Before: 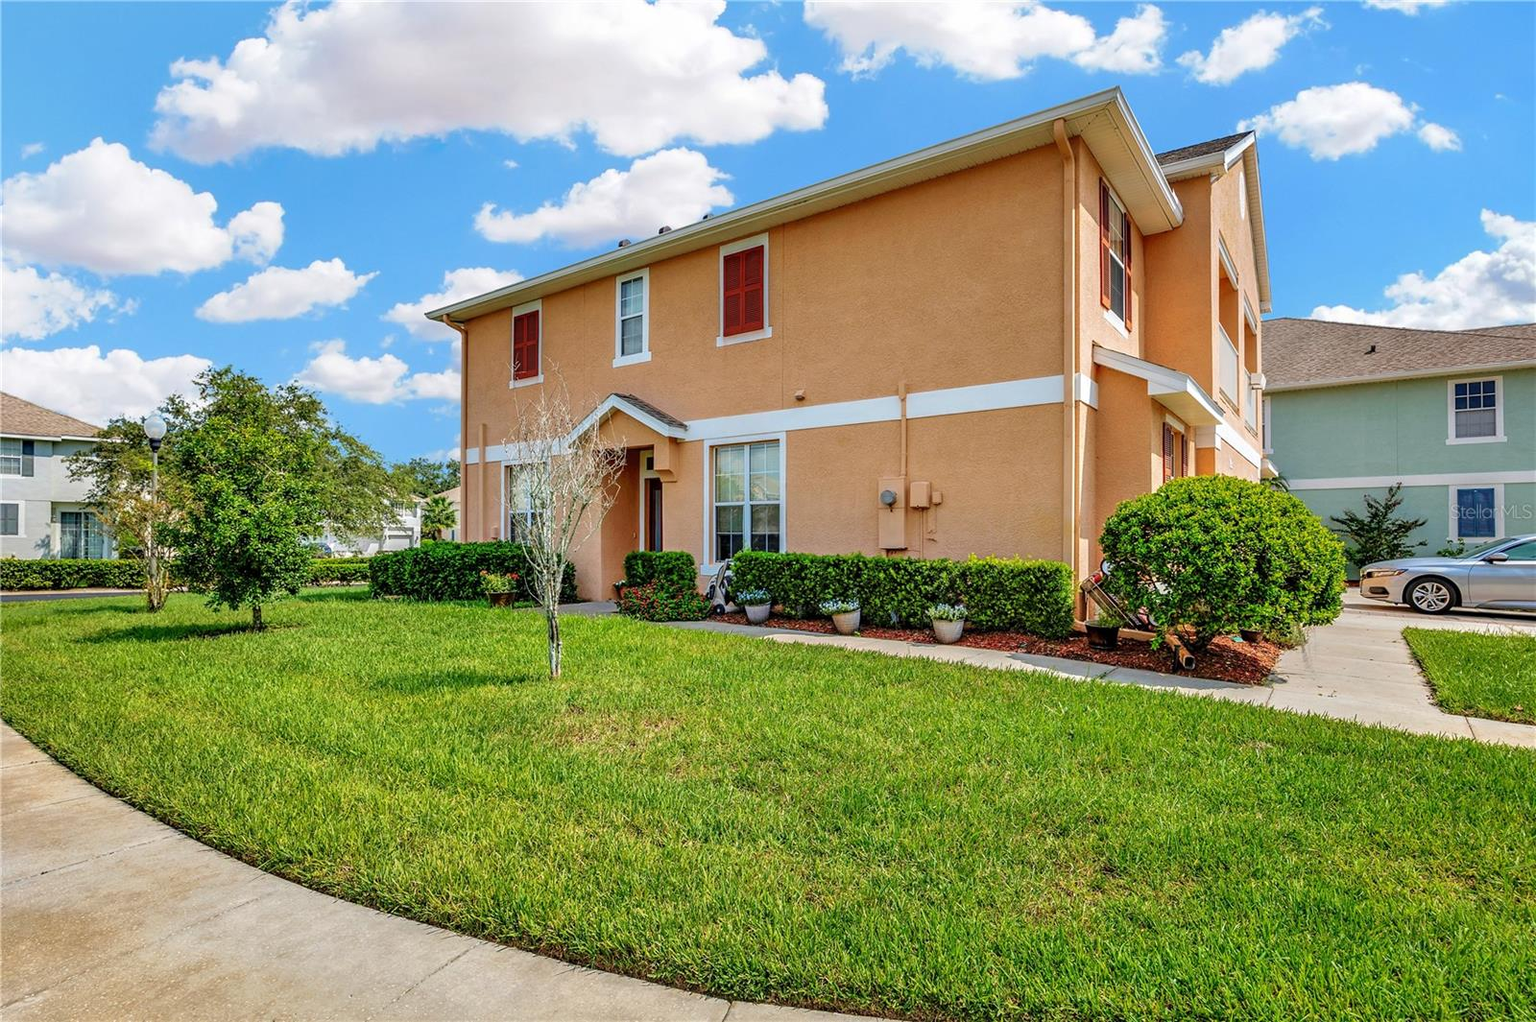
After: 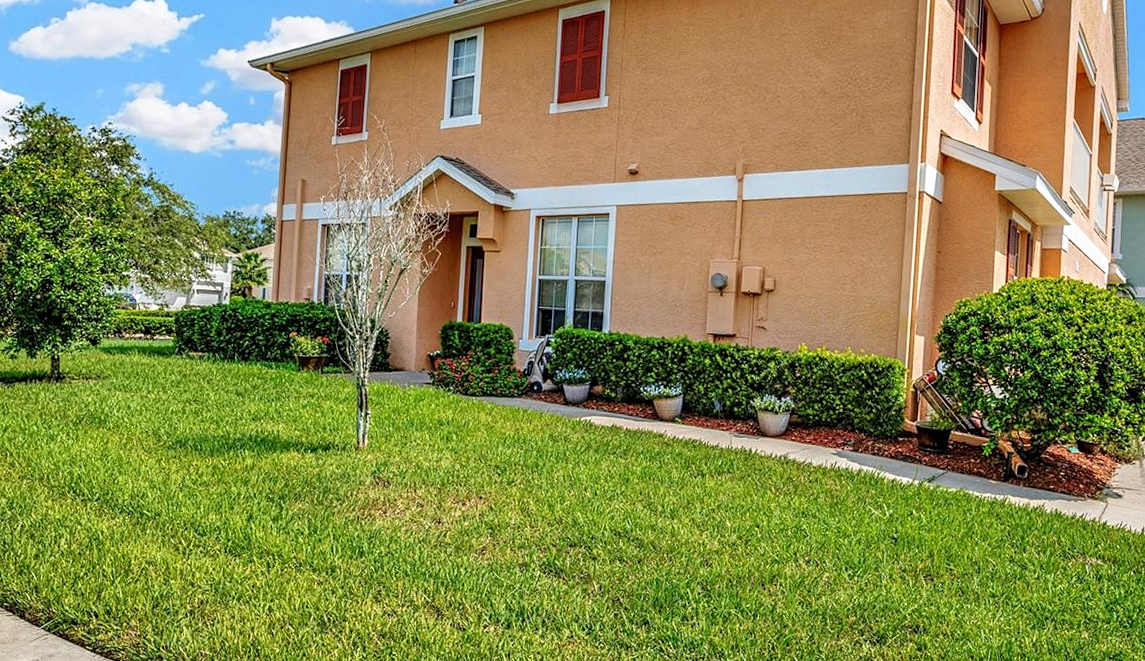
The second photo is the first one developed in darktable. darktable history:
crop and rotate: angle -3.37°, left 9.79%, top 20.73%, right 12.42%, bottom 11.82%
contrast equalizer: y [[0.5, 0.5, 0.5, 0.512, 0.552, 0.62], [0.5 ×6], [0.5 ×4, 0.504, 0.553], [0 ×6], [0 ×6]]
shadows and highlights: shadows 0, highlights 40
